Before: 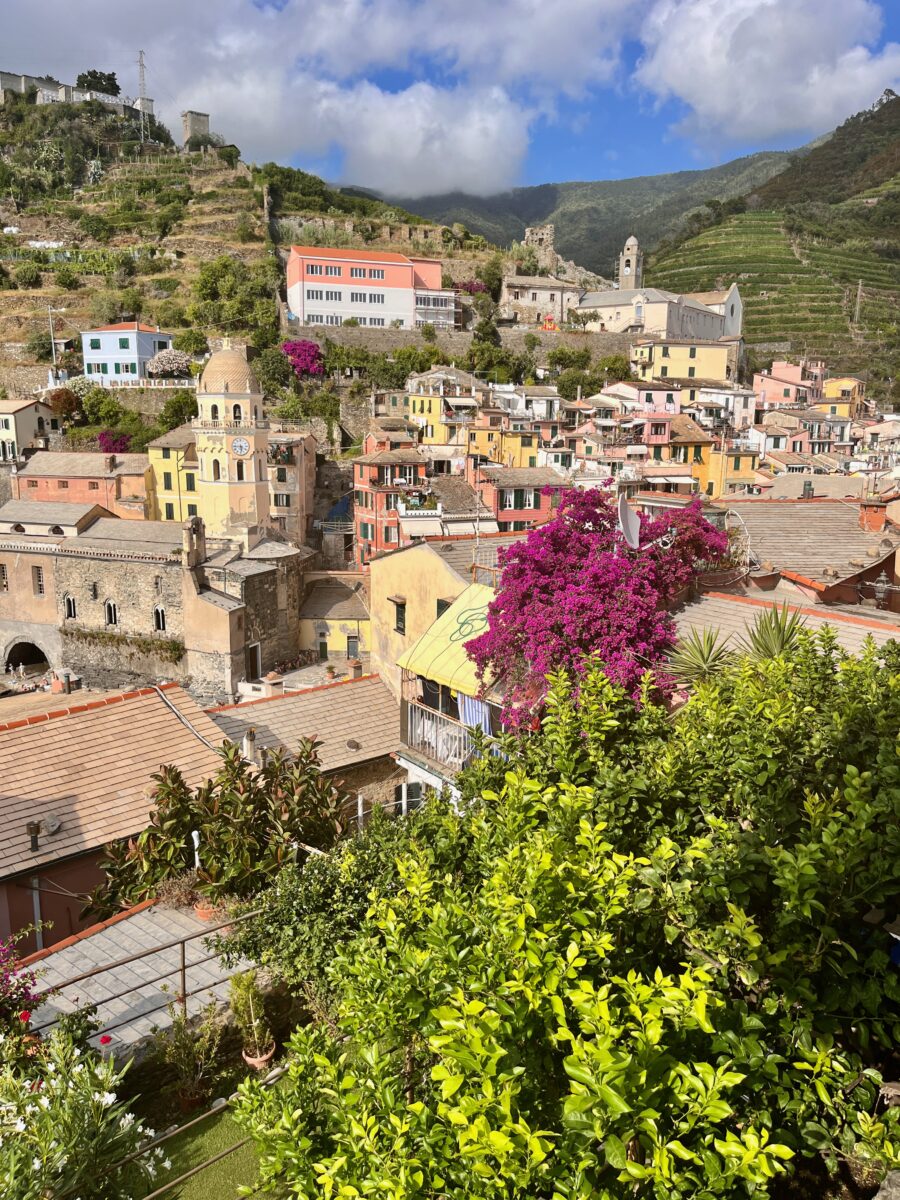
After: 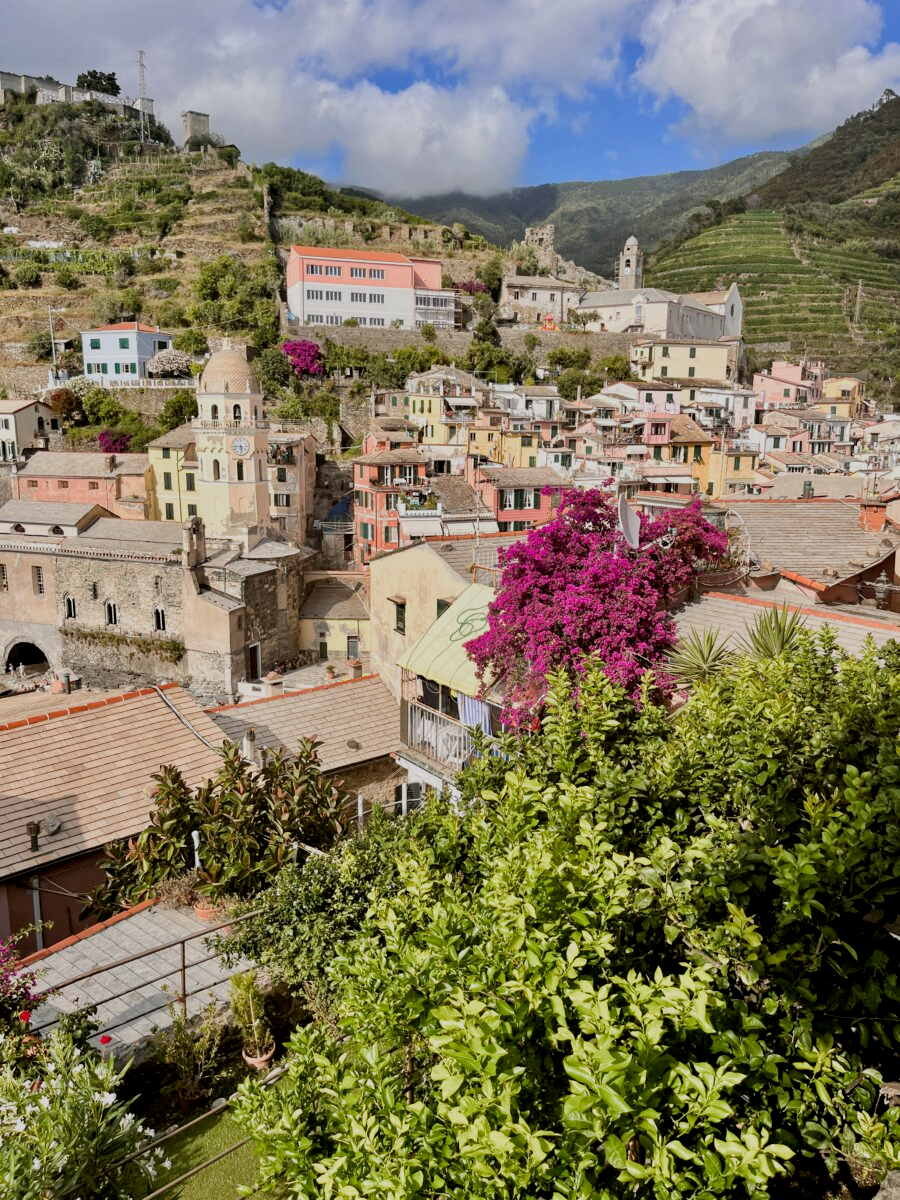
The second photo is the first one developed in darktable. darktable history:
filmic rgb: middle gray luminance 18.42%, black relative exposure -11.25 EV, white relative exposure 3.75 EV, threshold 6 EV, target black luminance 0%, hardness 5.87, latitude 57.4%, contrast 0.963, shadows ↔ highlights balance 49.98%, add noise in highlights 0, preserve chrominance luminance Y, color science v3 (2019), use custom middle-gray values true, iterations of high-quality reconstruction 0, contrast in highlights soft, enable highlight reconstruction true
local contrast: highlights 100%, shadows 100%, detail 120%, midtone range 0.2
